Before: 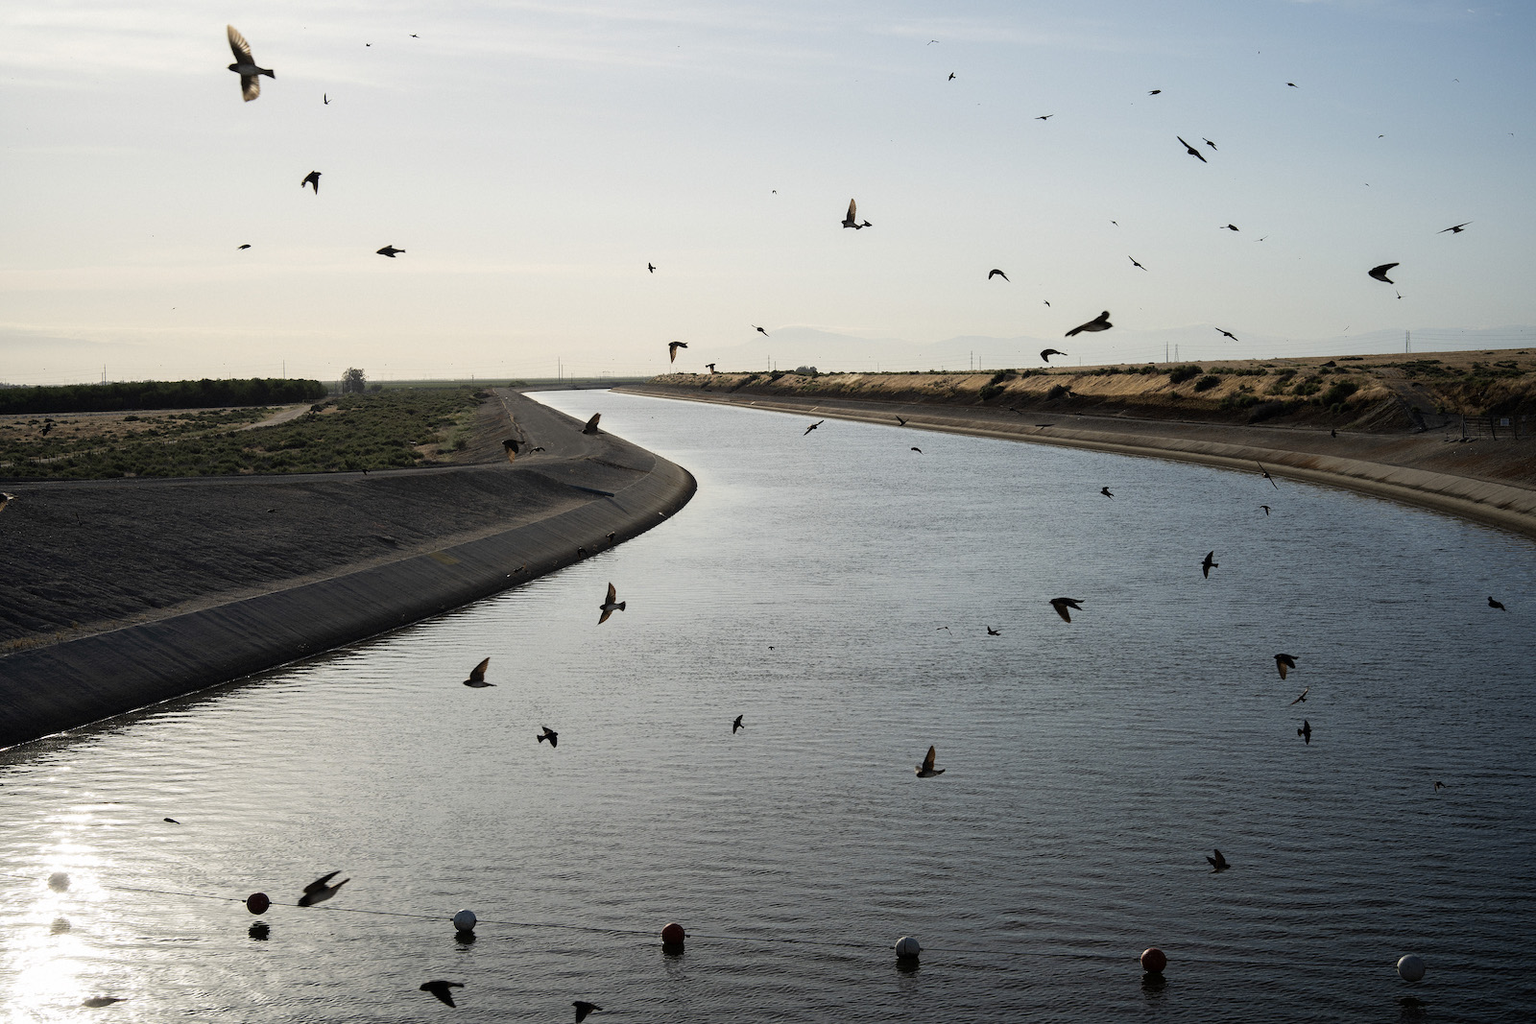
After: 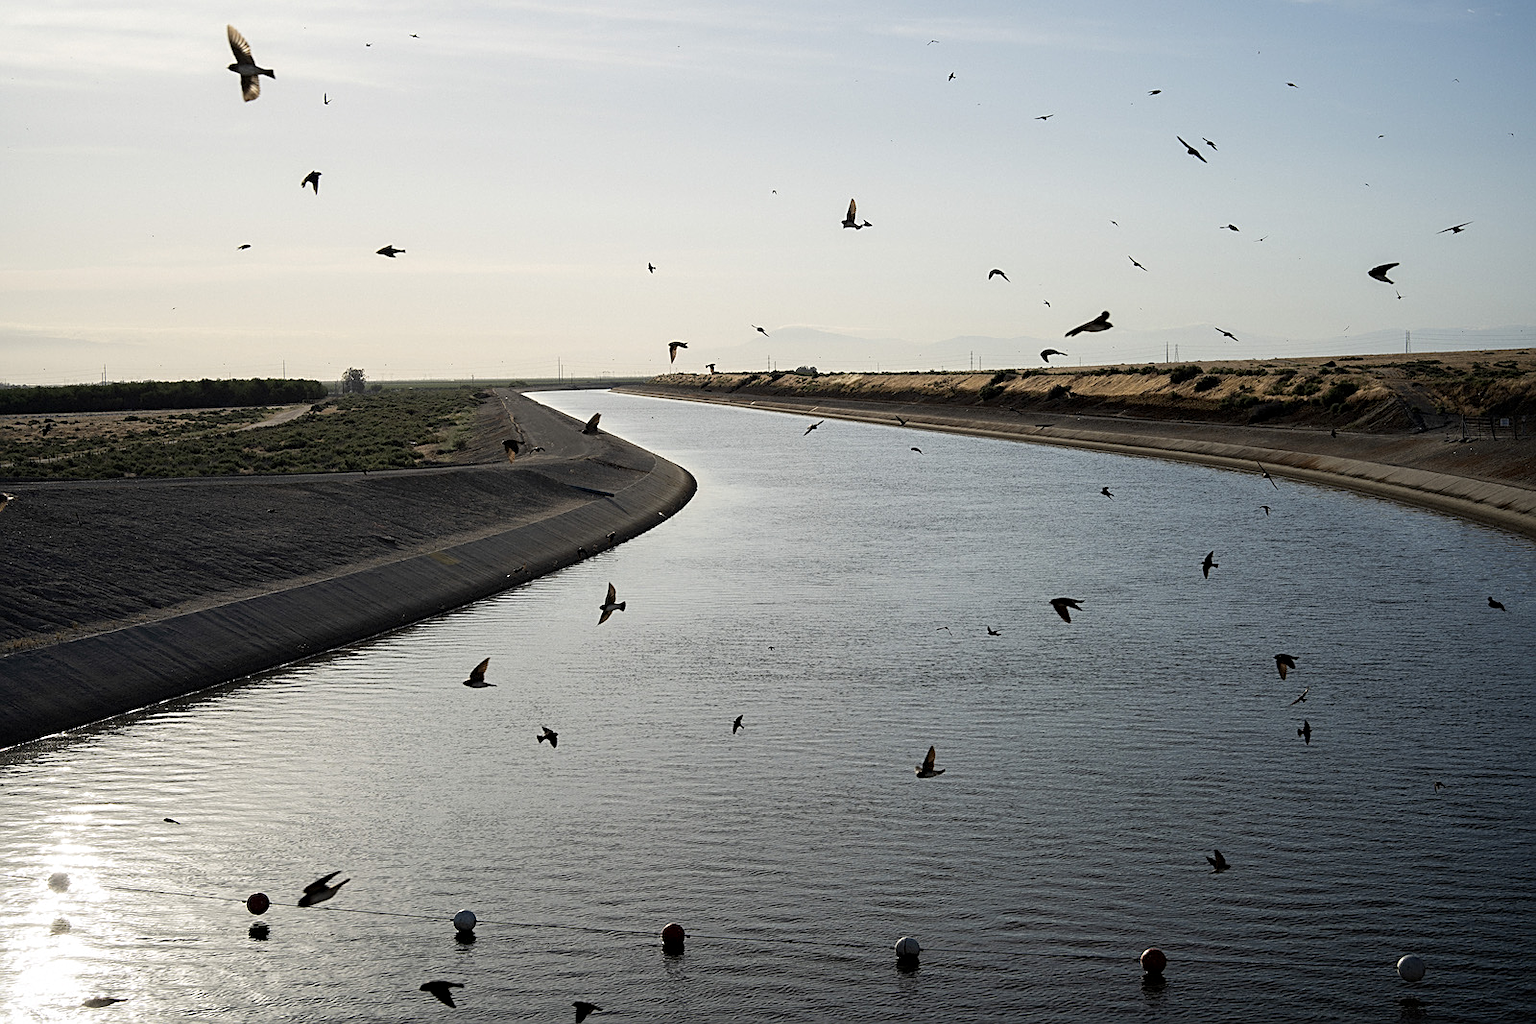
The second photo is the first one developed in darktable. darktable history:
contrast equalizer: octaves 7, y [[0.6 ×6], [0.55 ×6], [0 ×6], [0 ×6], [0 ×6]], mix 0.15
sharpen: on, module defaults
